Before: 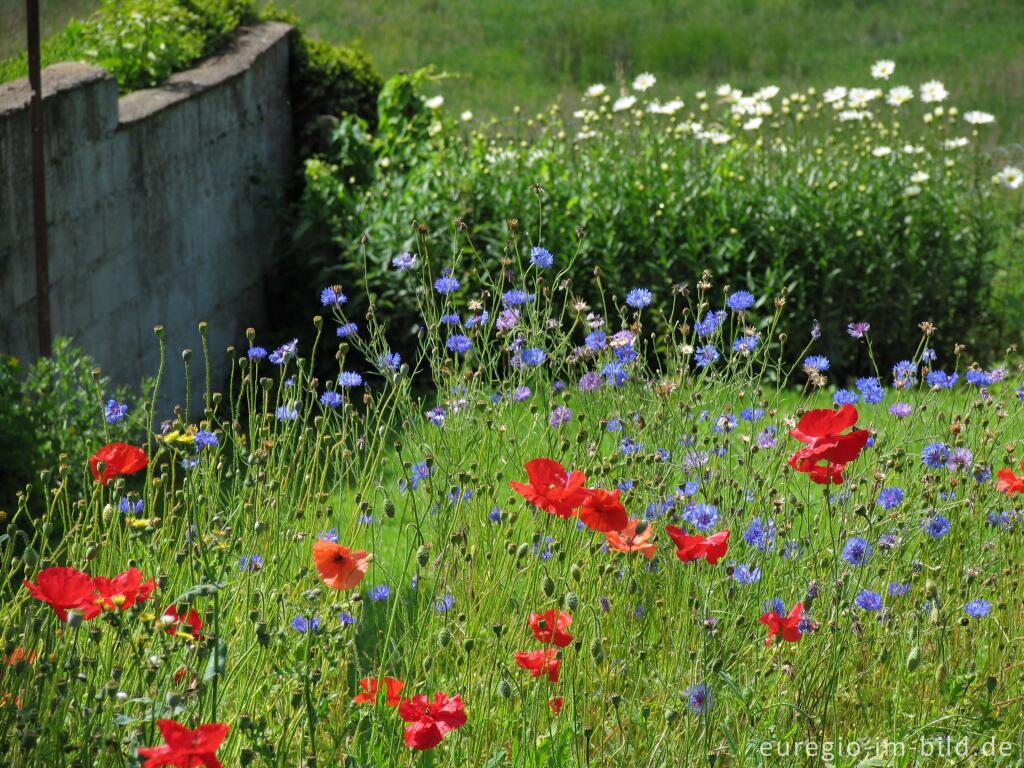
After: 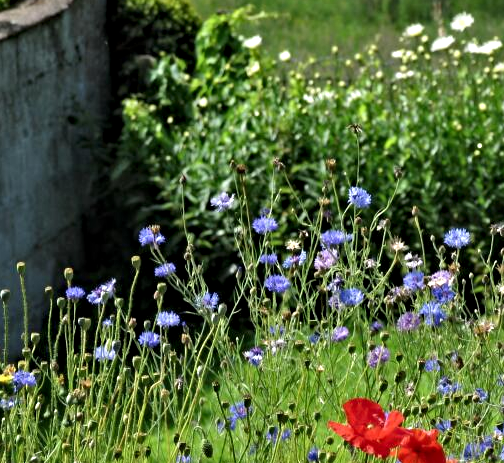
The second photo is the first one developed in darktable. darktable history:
contrast equalizer: y [[0.511, 0.558, 0.631, 0.632, 0.559, 0.512], [0.5 ×6], [0.507, 0.559, 0.627, 0.644, 0.647, 0.647], [0 ×6], [0 ×6]]
crop: left 17.83%, top 7.825%, right 32.907%, bottom 31.86%
